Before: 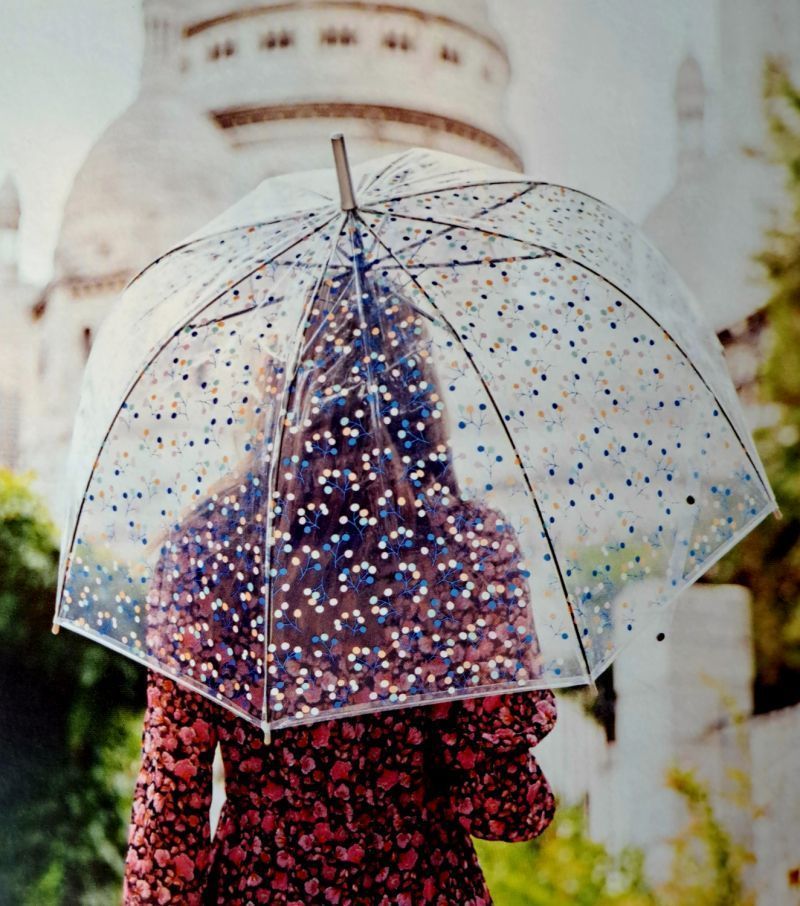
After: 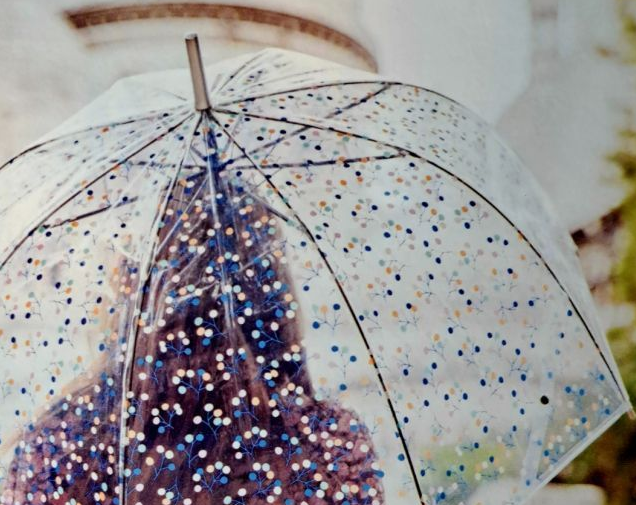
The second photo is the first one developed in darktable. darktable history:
crop: left 18.284%, top 11.08%, right 2.125%, bottom 33.1%
